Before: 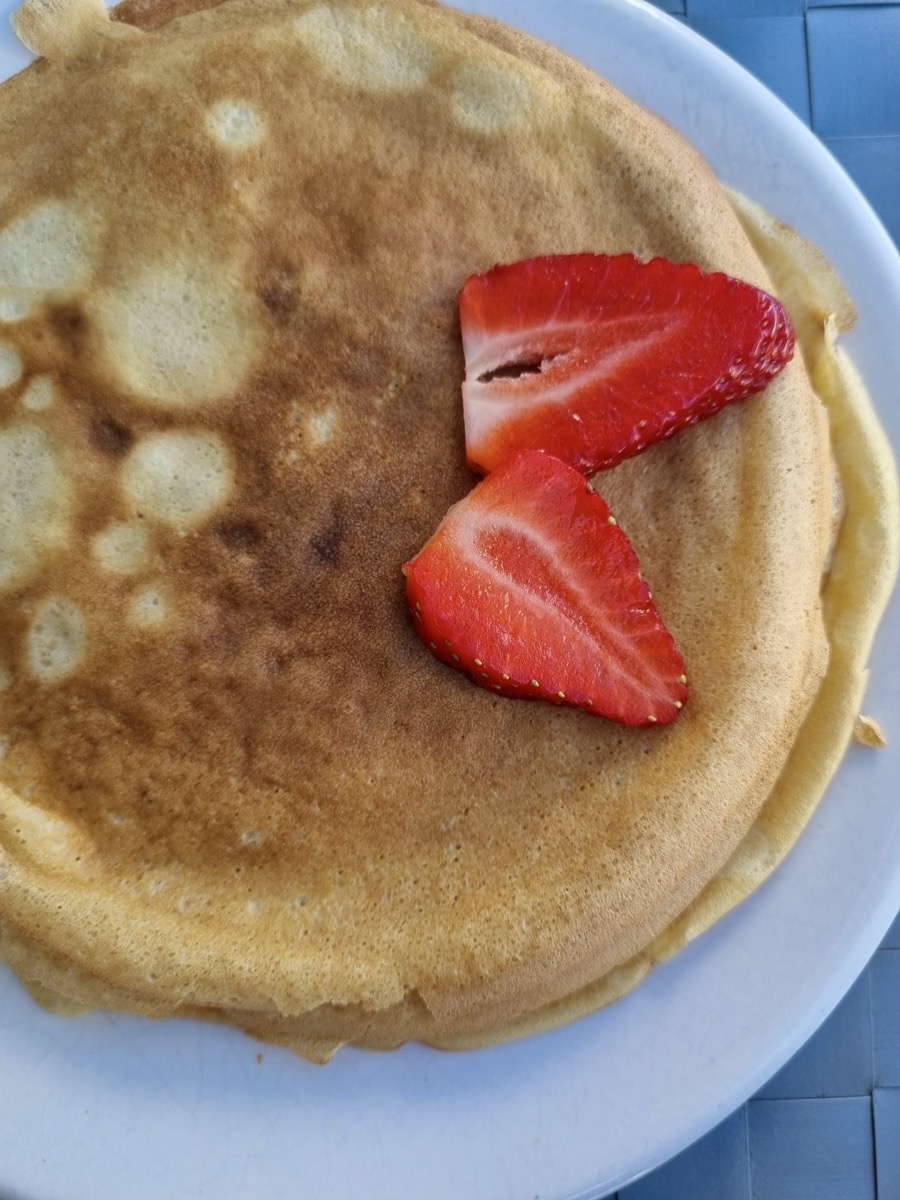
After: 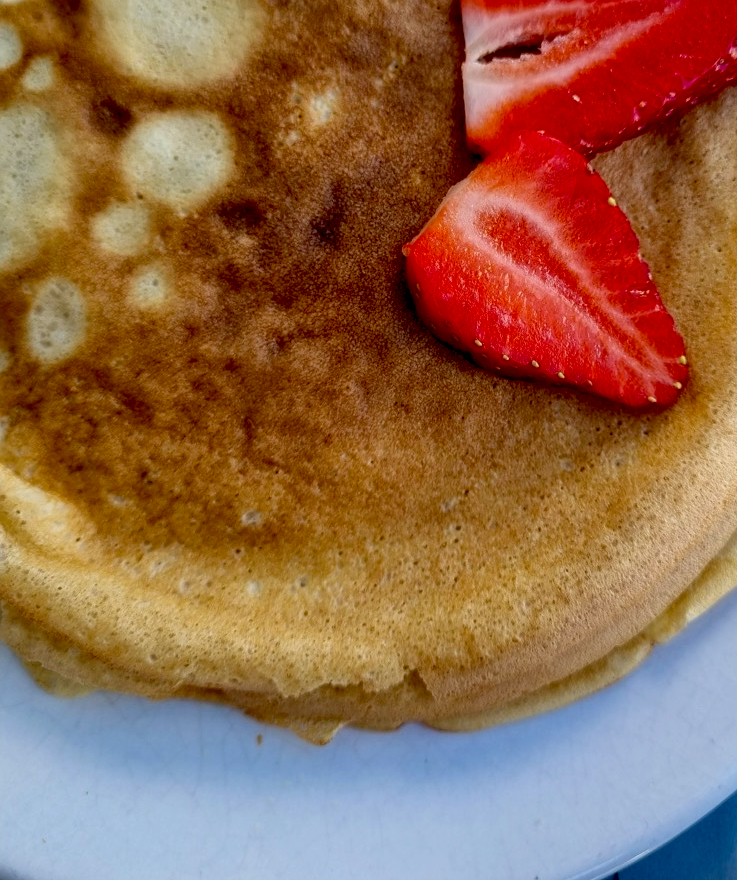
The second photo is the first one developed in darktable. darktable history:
crop: top 26.585%, right 18.054%
exposure: black level correction 0.028, exposure -0.074 EV, compensate highlight preservation false
local contrast: on, module defaults
